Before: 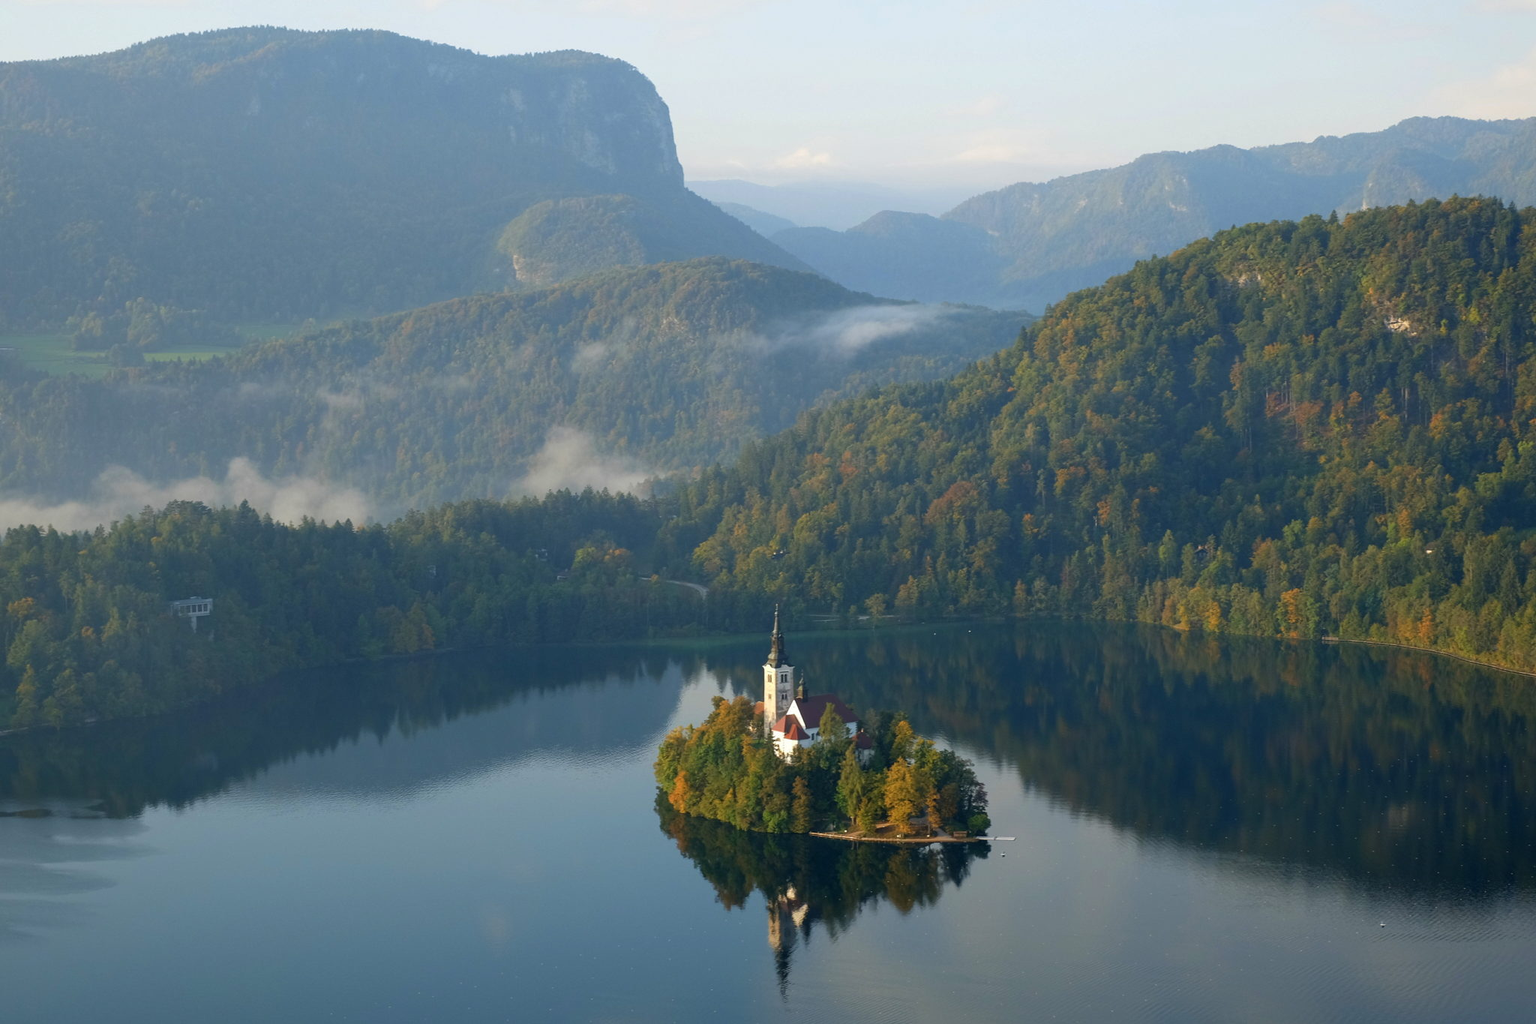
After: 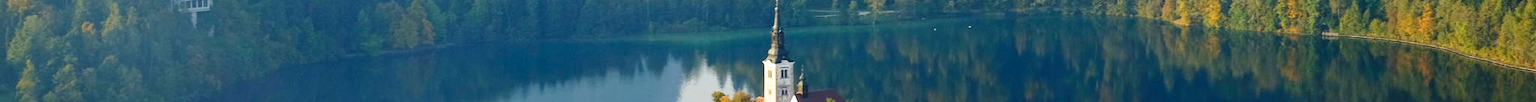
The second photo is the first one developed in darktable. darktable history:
crop and rotate: top 59.084%, bottom 30.916%
base curve: curves: ch0 [(0, 0) (0.028, 0.03) (0.121, 0.232) (0.46, 0.748) (0.859, 0.968) (1, 1)], preserve colors none
